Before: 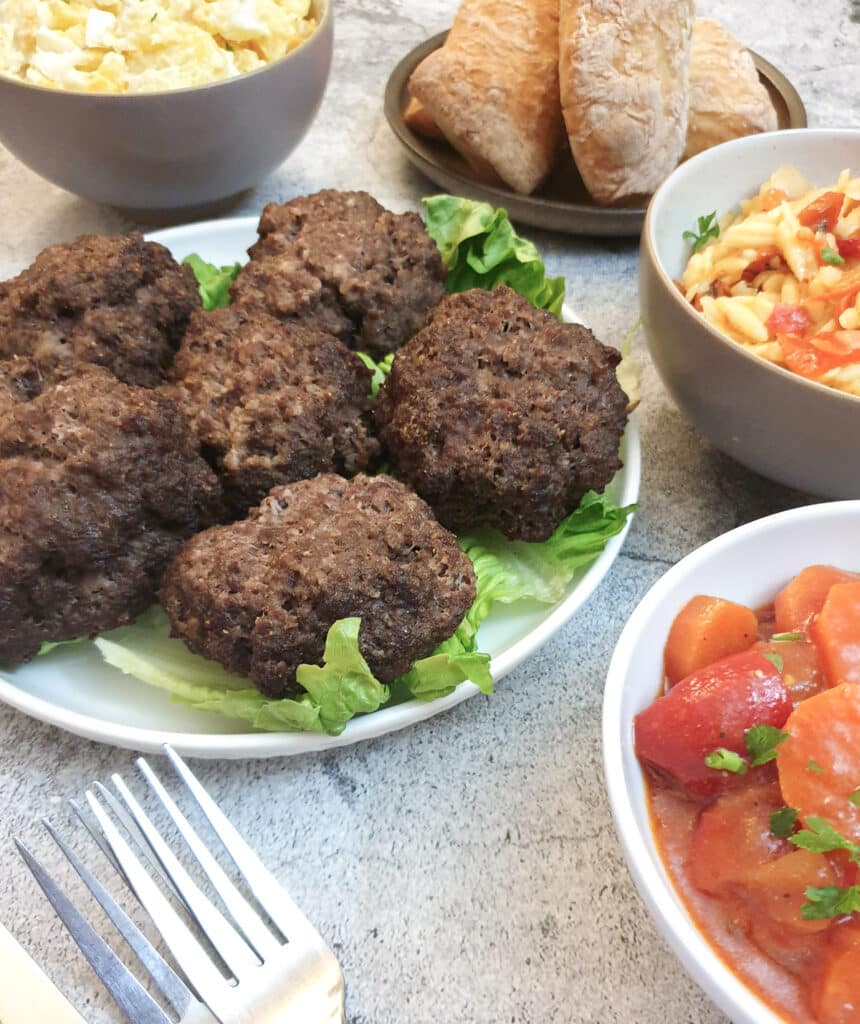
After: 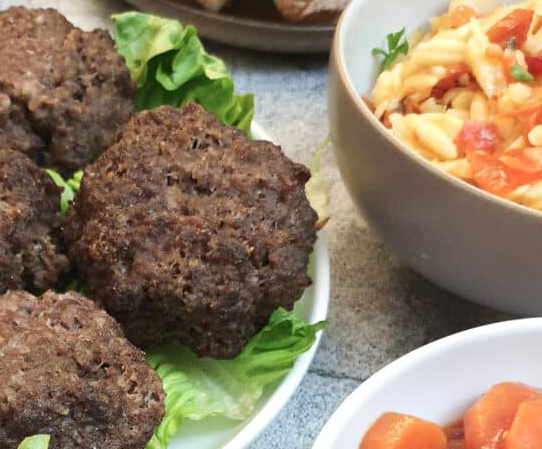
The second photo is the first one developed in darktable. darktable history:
crop: left 36.269%, top 17.908%, right 0.696%, bottom 38.165%
